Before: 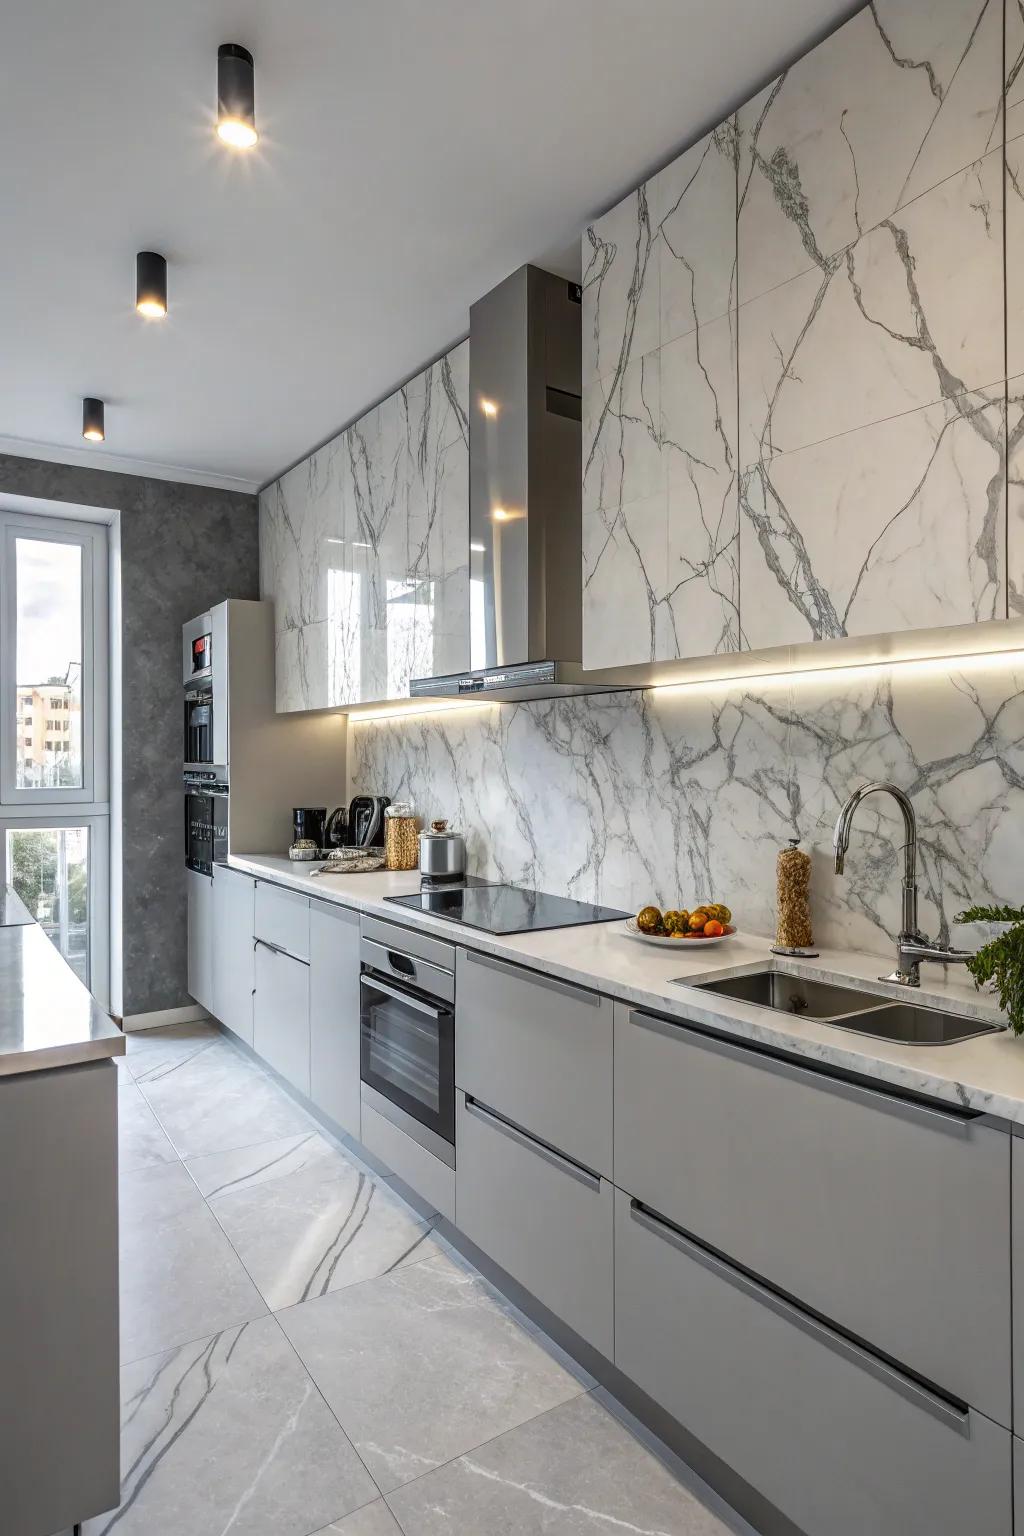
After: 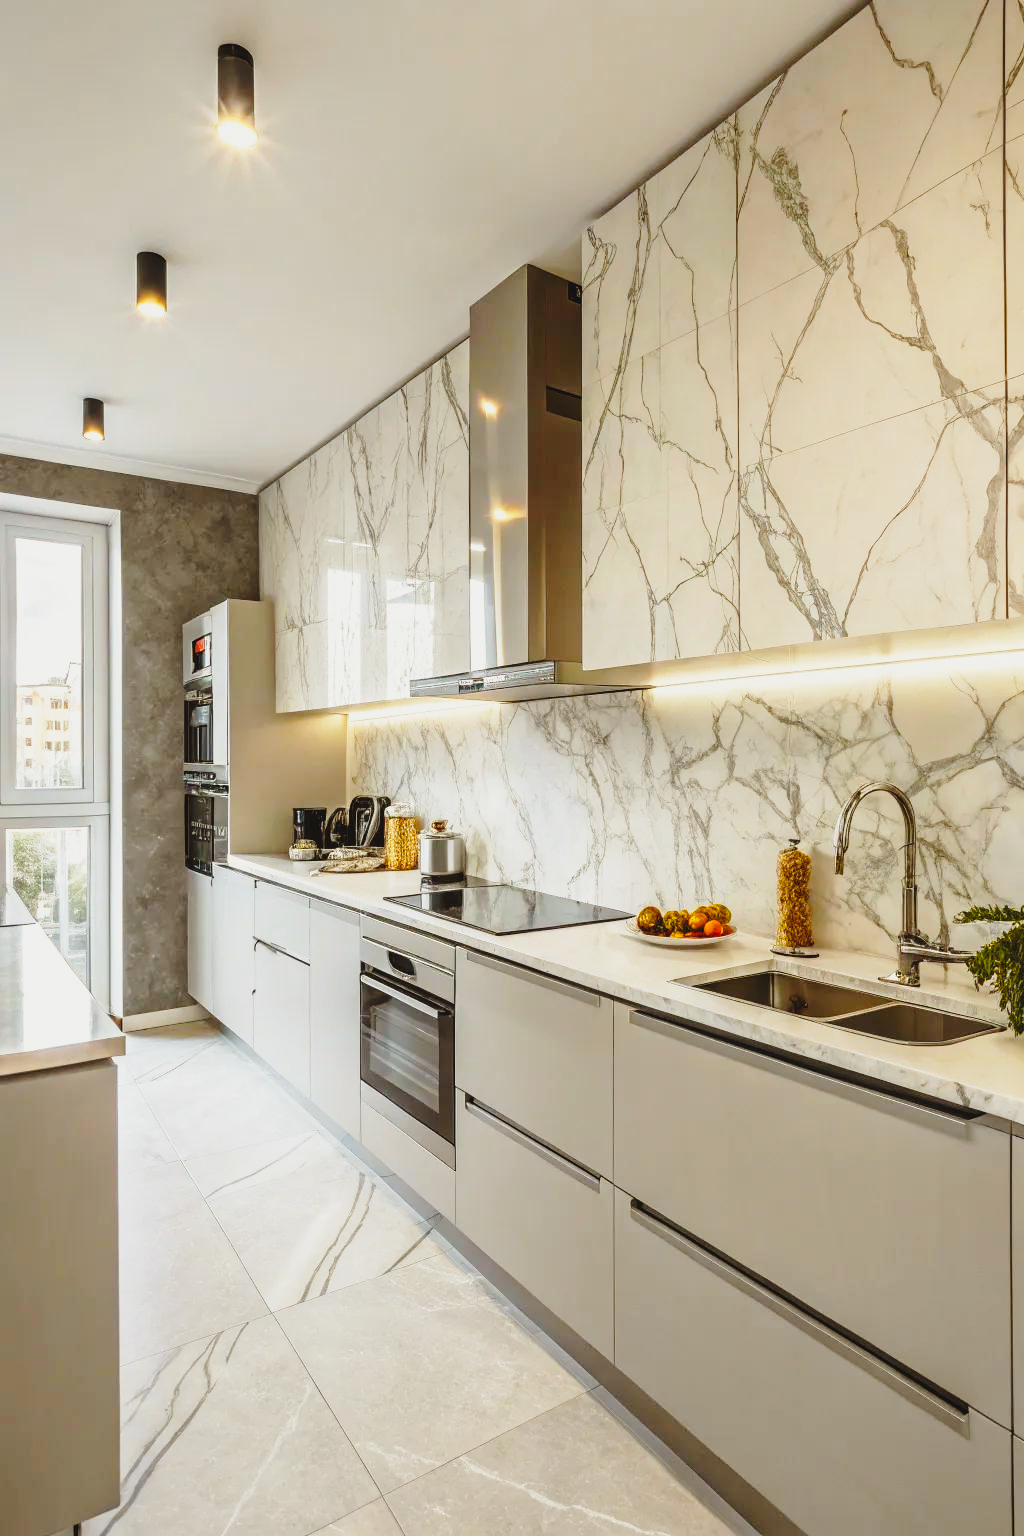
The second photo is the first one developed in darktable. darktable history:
contrast brightness saturation: contrast -0.104, saturation -0.086
color balance rgb: power › chroma 2.505%, power › hue 70.8°, perceptual saturation grading › global saturation 19.655%
base curve: curves: ch0 [(0, 0) (0.028, 0.03) (0.121, 0.232) (0.46, 0.748) (0.859, 0.968) (1, 1)], preserve colors none
